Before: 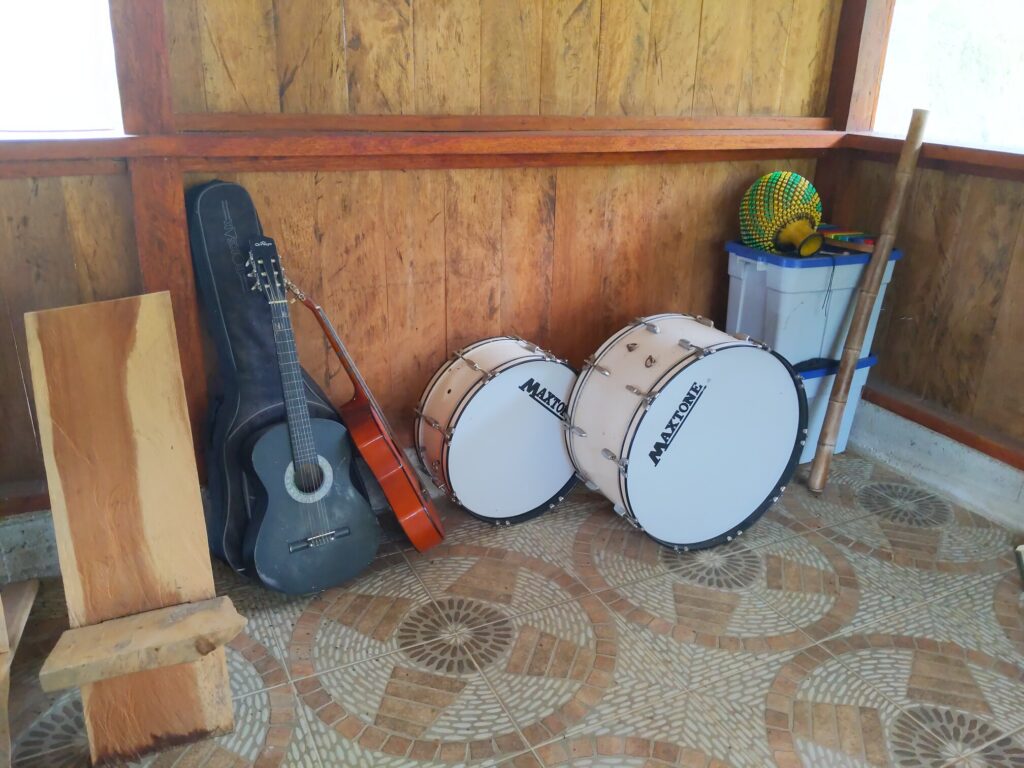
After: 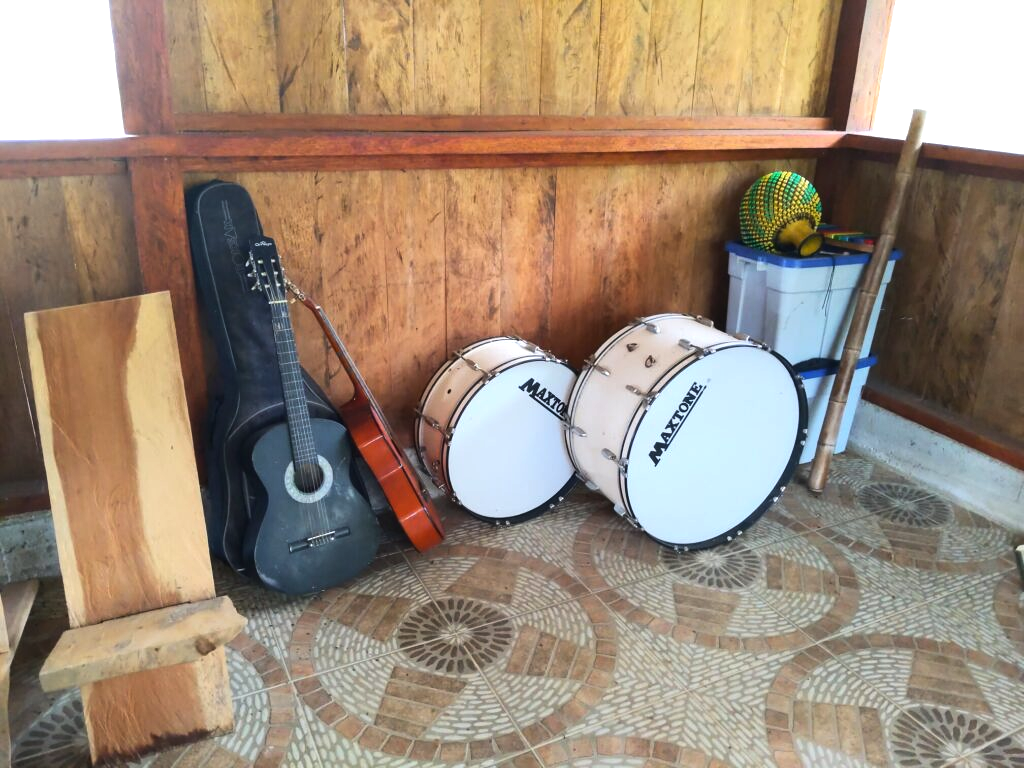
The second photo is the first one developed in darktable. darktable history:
tone equalizer: -8 EV -0.787 EV, -7 EV -0.689 EV, -6 EV -0.588 EV, -5 EV -0.403 EV, -3 EV 0.366 EV, -2 EV 0.6 EV, -1 EV 0.697 EV, +0 EV 0.751 EV, edges refinement/feathering 500, mask exposure compensation -1.57 EV, preserve details no
